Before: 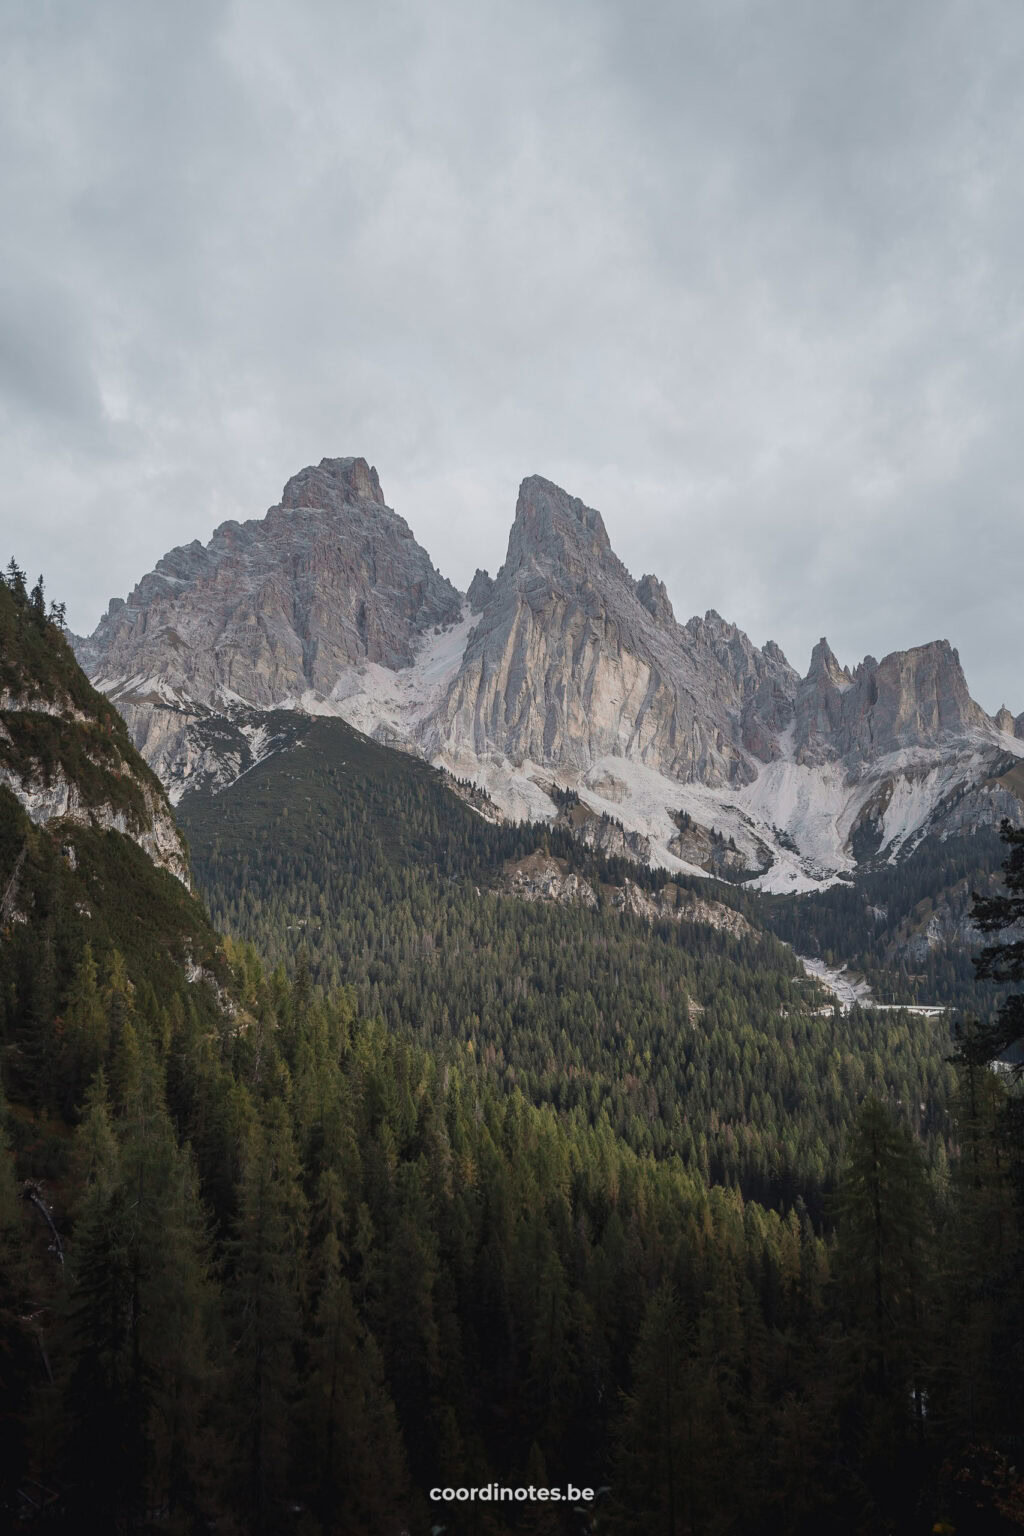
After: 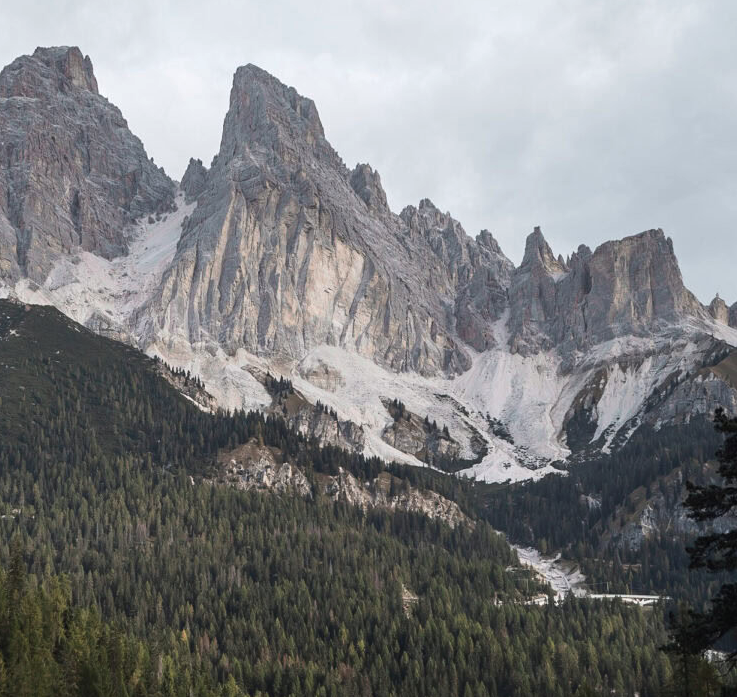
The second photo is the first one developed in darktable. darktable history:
tone equalizer: -8 EV -0.455 EV, -7 EV -0.358 EV, -6 EV -0.358 EV, -5 EV -0.227 EV, -3 EV 0.218 EV, -2 EV 0.355 EV, -1 EV 0.403 EV, +0 EV 0.42 EV, edges refinement/feathering 500, mask exposure compensation -1.57 EV, preserve details no
crop and rotate: left 27.949%, top 26.816%, bottom 27.806%
